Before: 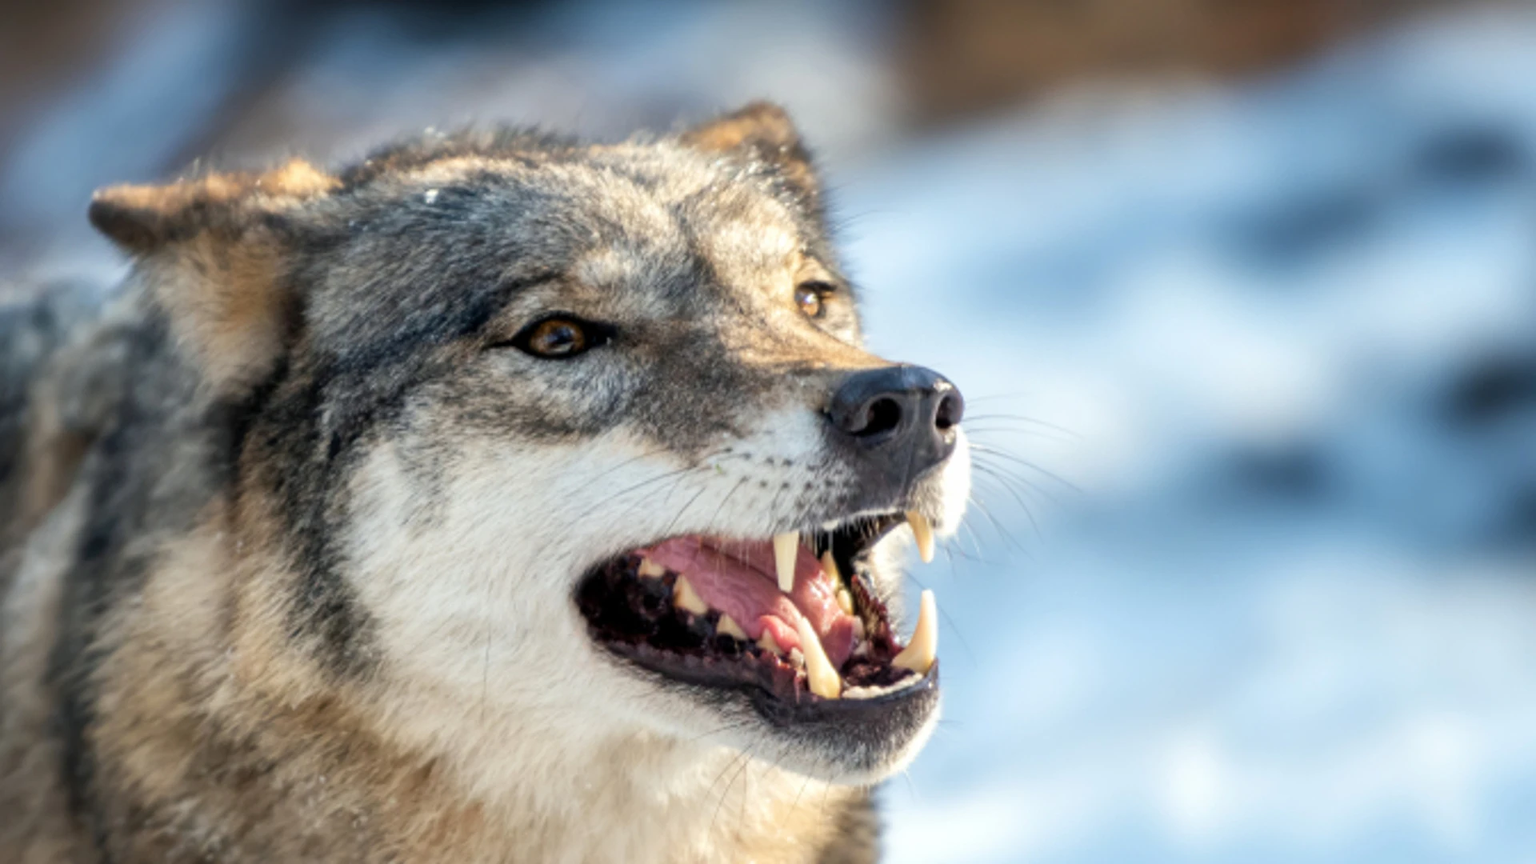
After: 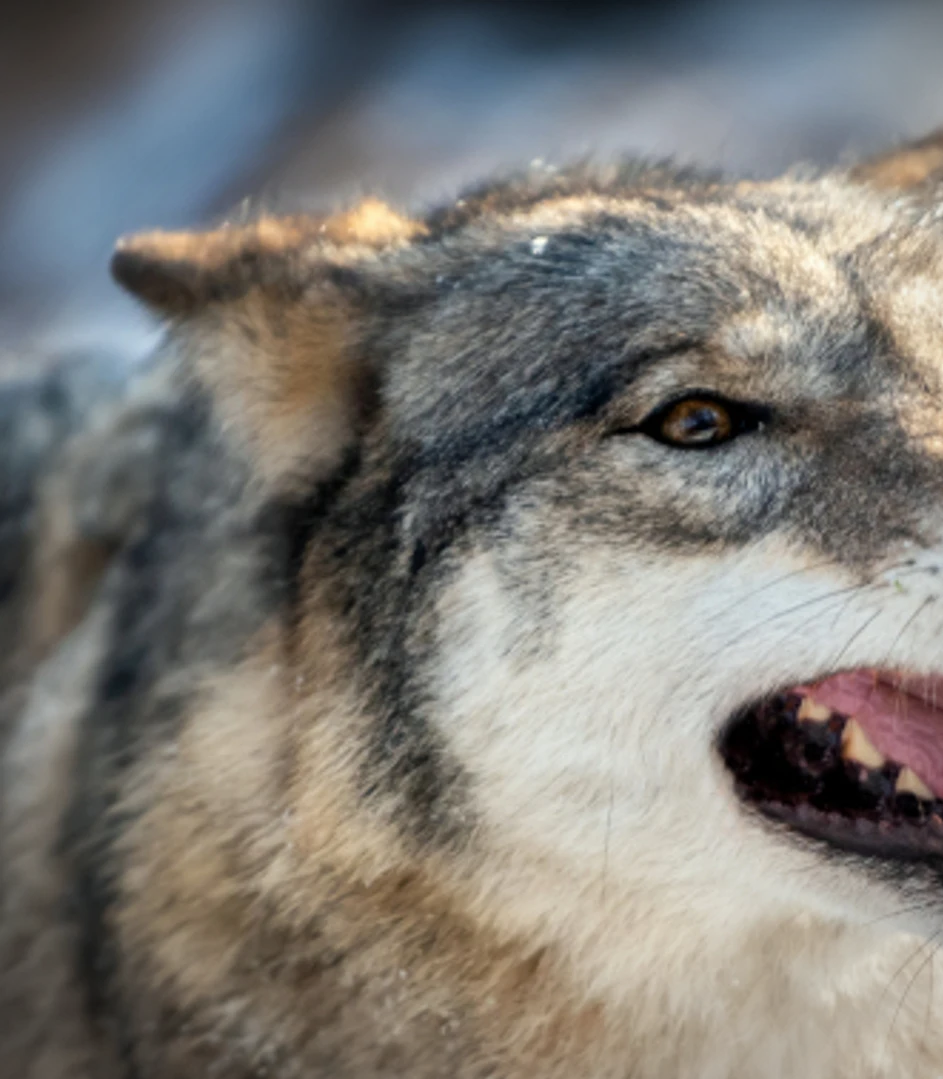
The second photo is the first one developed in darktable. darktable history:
vignetting: fall-off radius 60.92%
crop and rotate: left 0%, top 0%, right 50.845%
